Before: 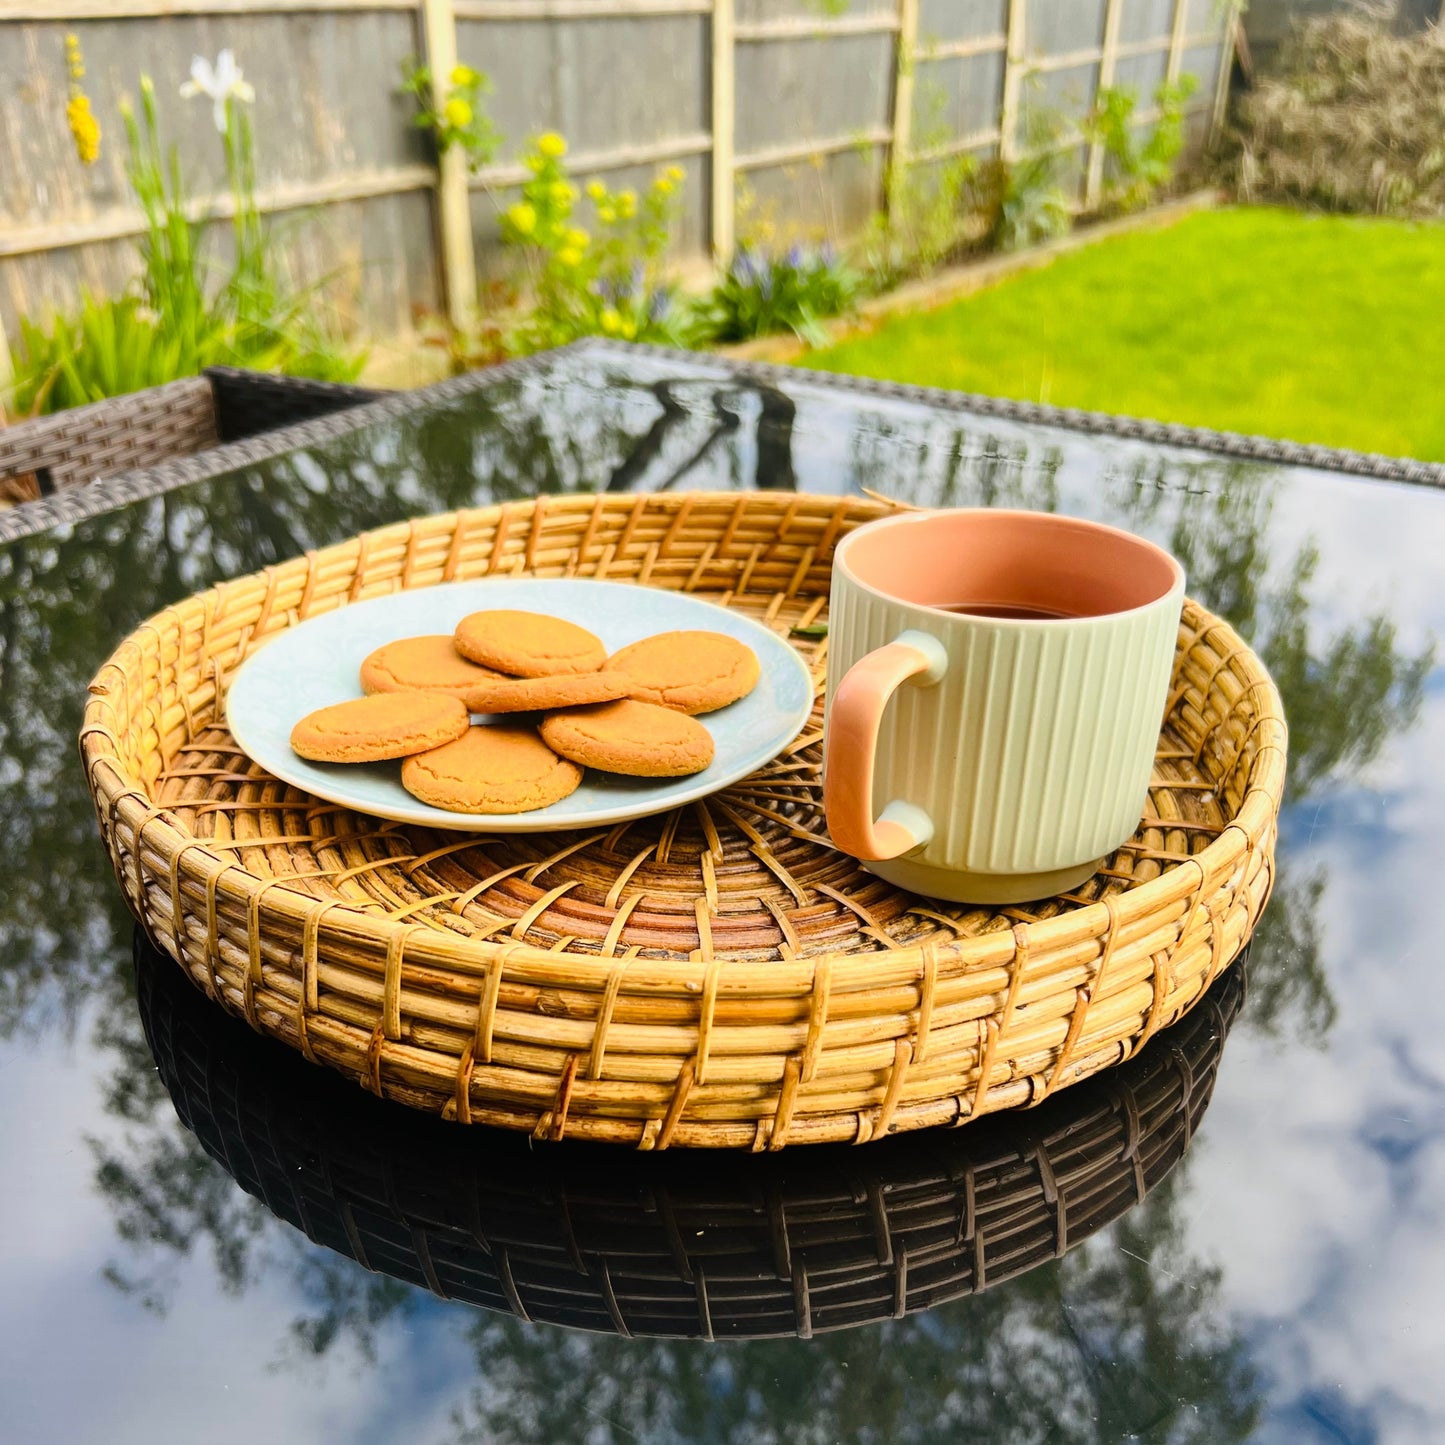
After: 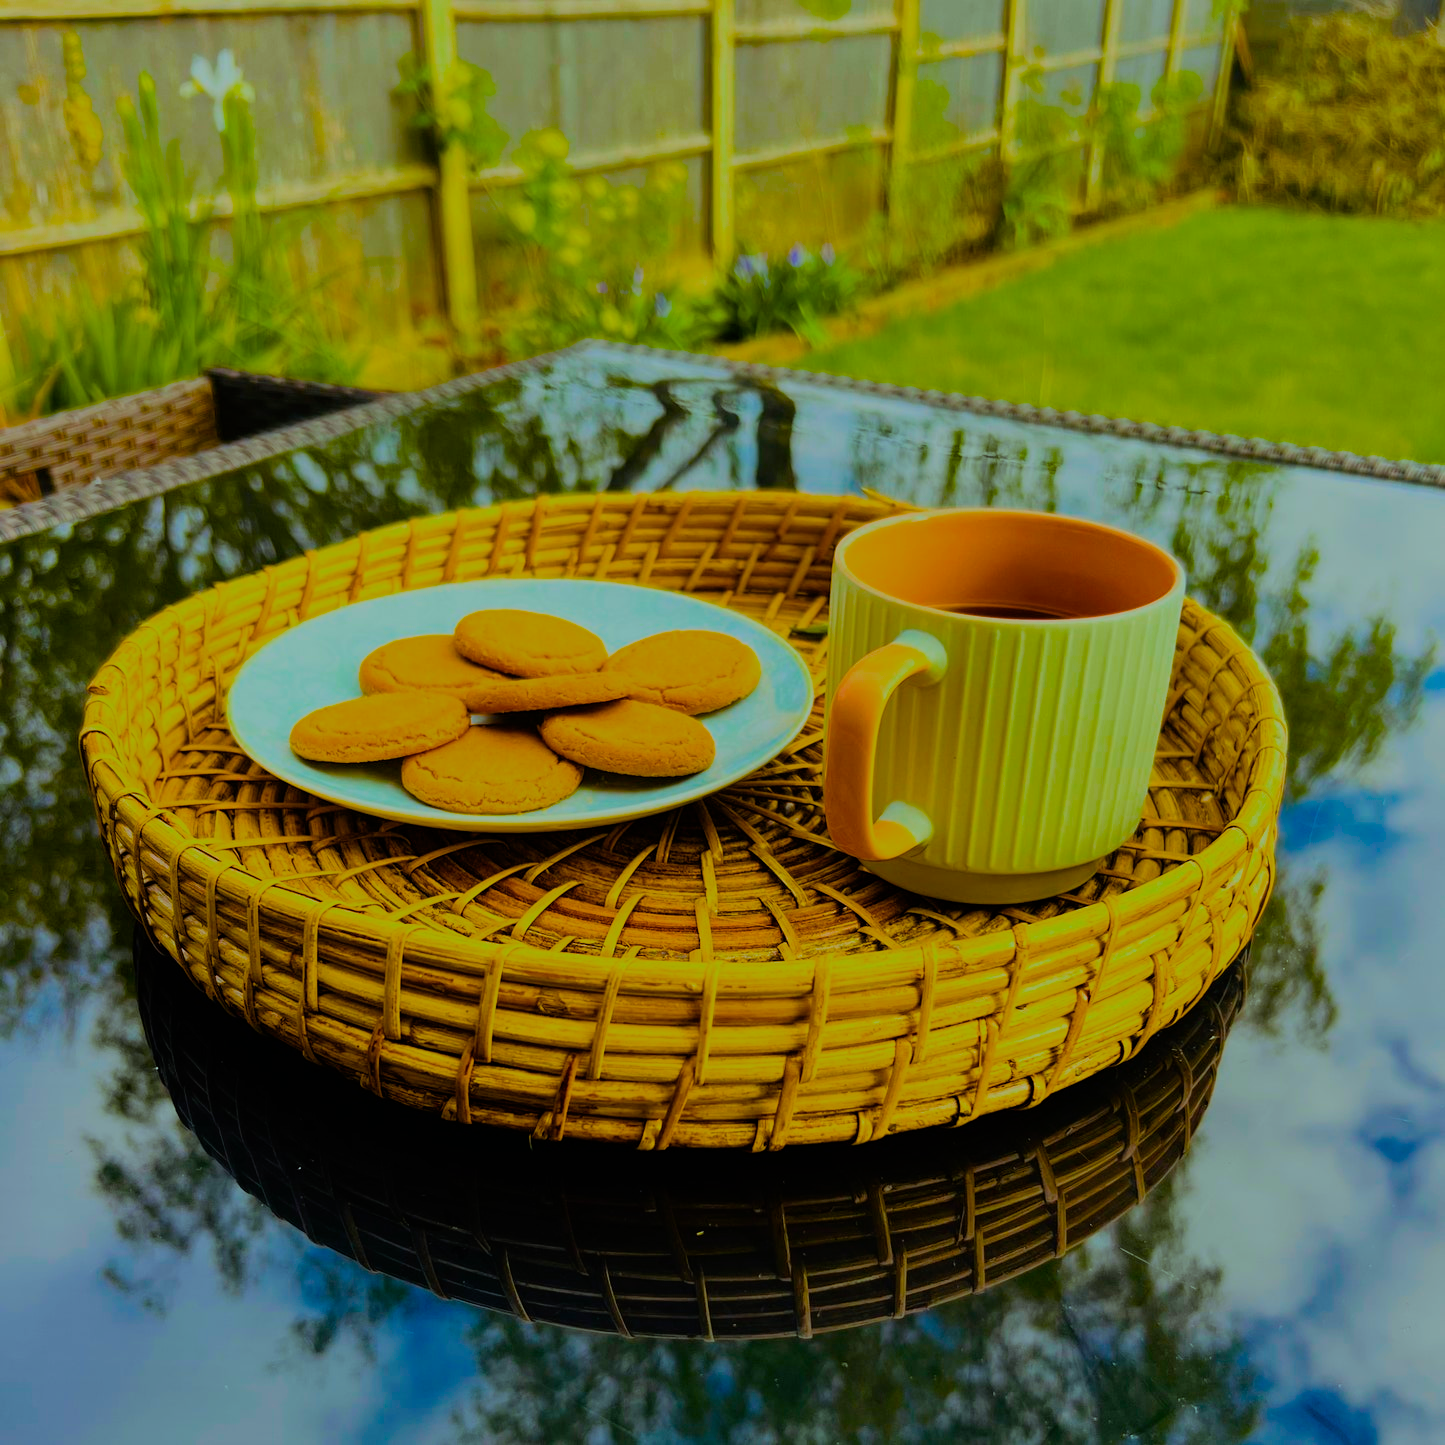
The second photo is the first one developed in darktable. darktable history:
filmic rgb: black relative exposure -12.98 EV, white relative exposure 4.01 EV, threshold 3.05 EV, target white luminance 85.147%, hardness 6.3, latitude 41.6%, contrast 0.863, shadows ↔ highlights balance 8.9%, color science v4 (2020), enable highlight reconstruction true
color balance rgb: highlights gain › luminance 19.81%, highlights gain › chroma 2.653%, highlights gain › hue 173.57°, linear chroma grading › global chroma 20.265%, perceptual saturation grading › global saturation 66.266%, perceptual saturation grading › highlights 58.936%, perceptual saturation grading › mid-tones 49.877%, perceptual saturation grading › shadows 50.102%, global vibrance 9.851%
exposure: exposure -0.951 EV, compensate highlight preservation false
